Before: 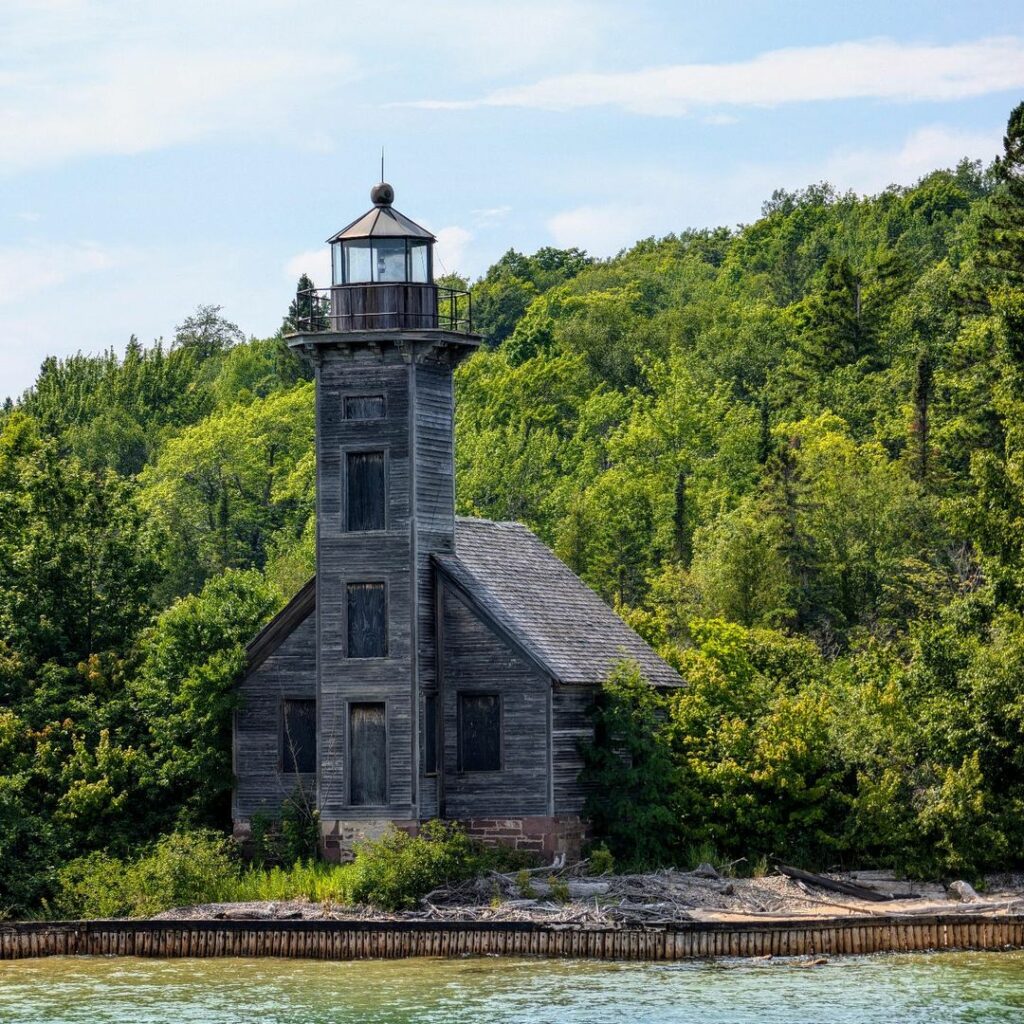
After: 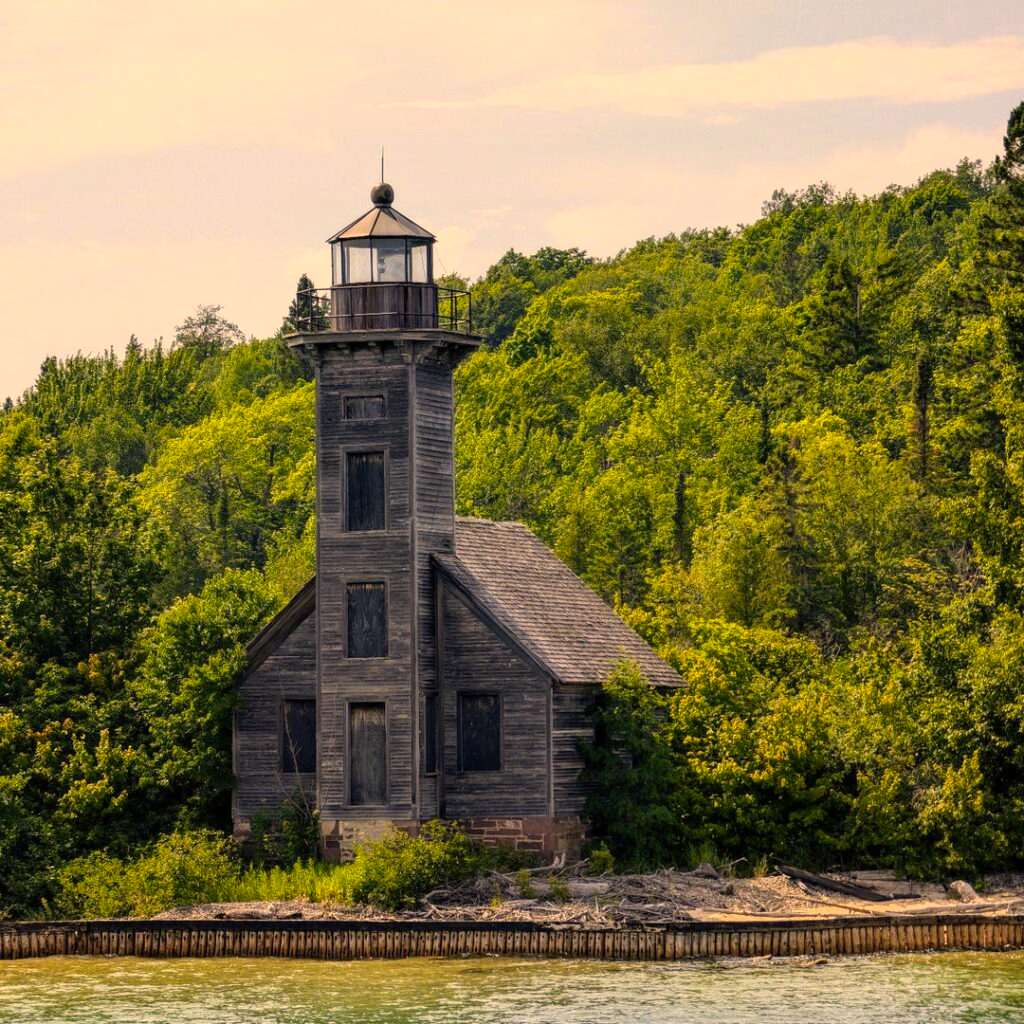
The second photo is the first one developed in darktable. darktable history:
color correction: highlights a* 14.89, highlights b* 31.77
